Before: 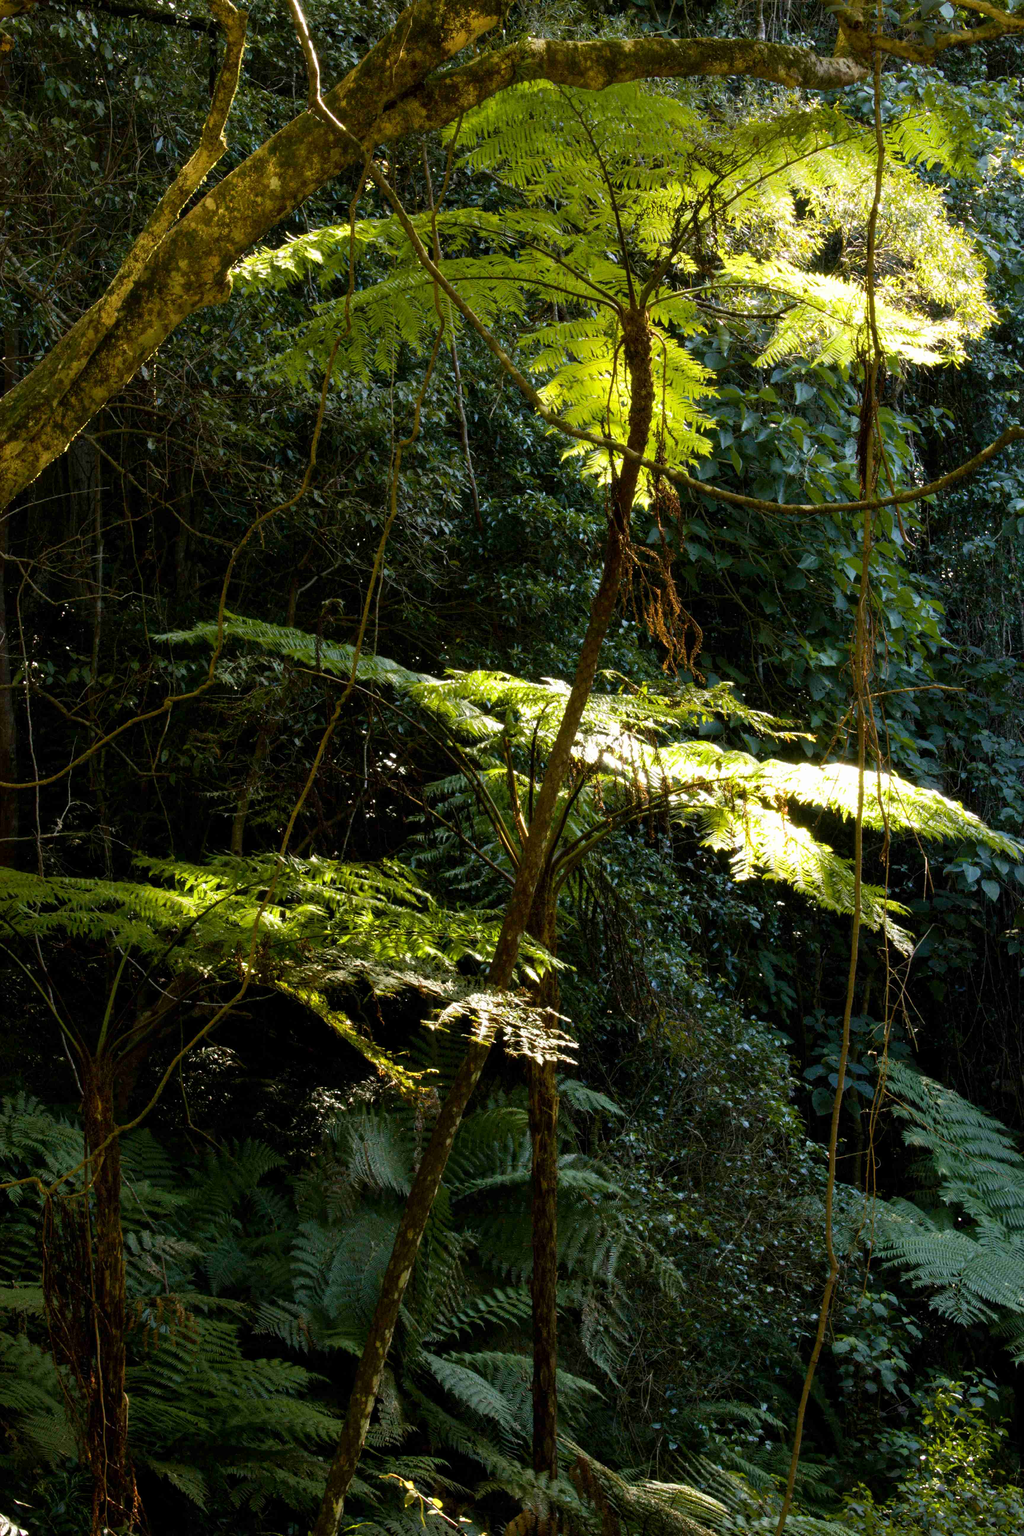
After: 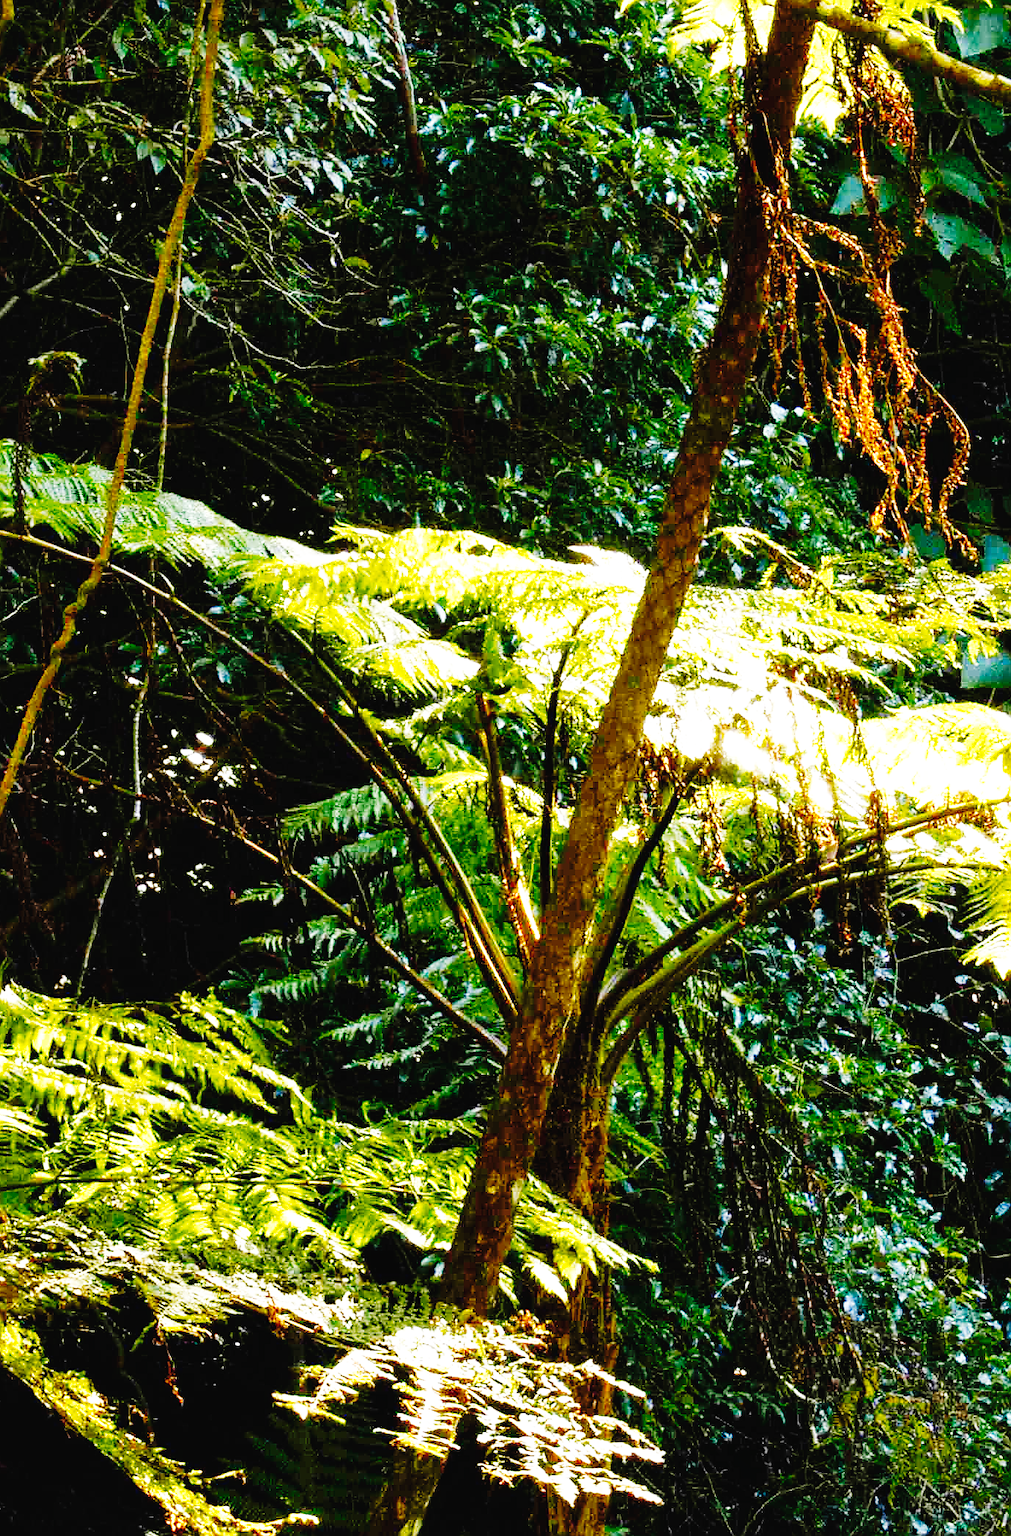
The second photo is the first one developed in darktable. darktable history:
color calibration: gray › normalize channels true, illuminant same as pipeline (D50), adaptation XYZ, x 0.345, y 0.357, temperature 5019.45 K, gamut compression 0.02
sharpen: radius 1.357, amount 1.26, threshold 0.775
crop: left 30.304%, top 29.727%, right 29.721%, bottom 29.804%
shadows and highlights: on, module defaults
exposure: exposure 0.375 EV, compensate highlight preservation false
tone curve: curves: ch0 [(0, 0) (0.003, 0.011) (0.011, 0.014) (0.025, 0.023) (0.044, 0.035) (0.069, 0.047) (0.1, 0.065) (0.136, 0.098) (0.177, 0.139) (0.224, 0.214) (0.277, 0.306) (0.335, 0.392) (0.399, 0.484) (0.468, 0.584) (0.543, 0.68) (0.623, 0.772) (0.709, 0.847) (0.801, 0.905) (0.898, 0.951) (1, 1)], preserve colors none
base curve: curves: ch0 [(0, 0) (0.007, 0.004) (0.027, 0.03) (0.046, 0.07) (0.207, 0.54) (0.442, 0.872) (0.673, 0.972) (1, 1)], preserve colors none
